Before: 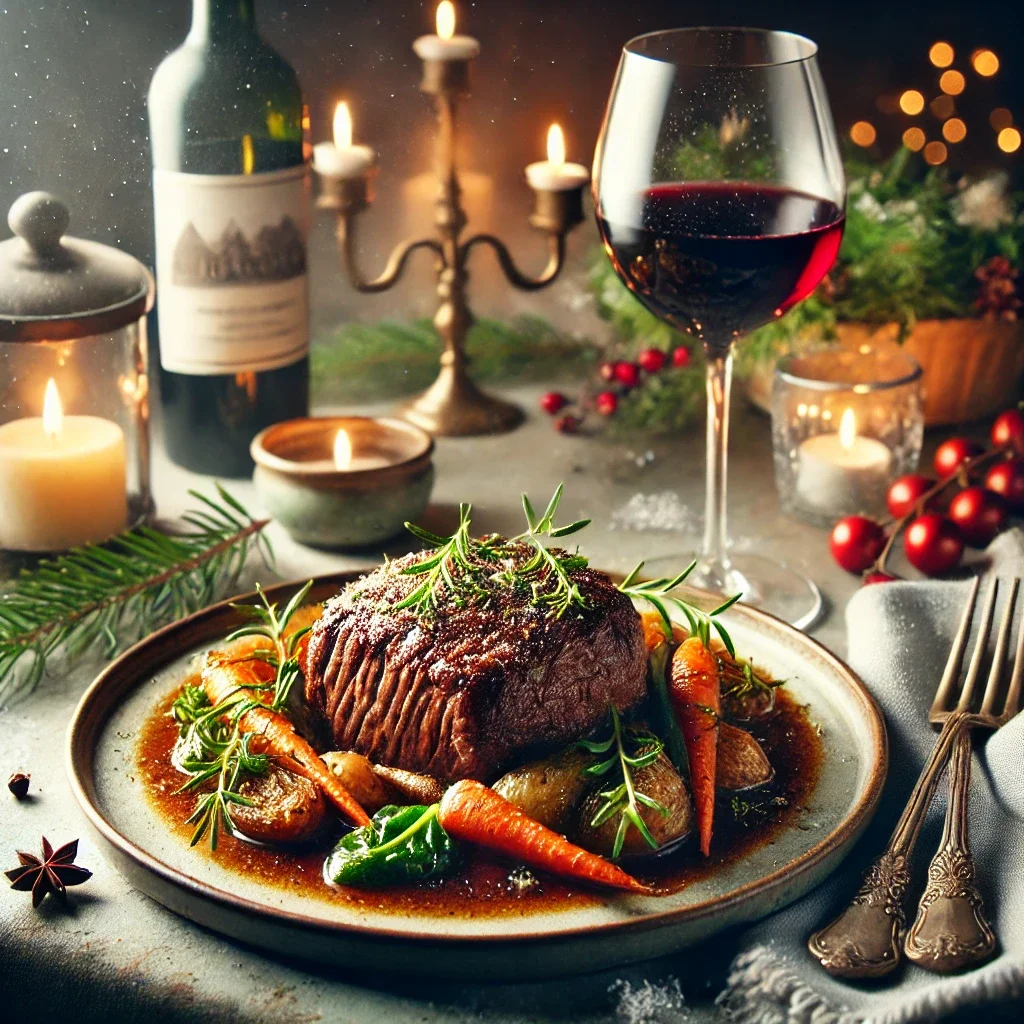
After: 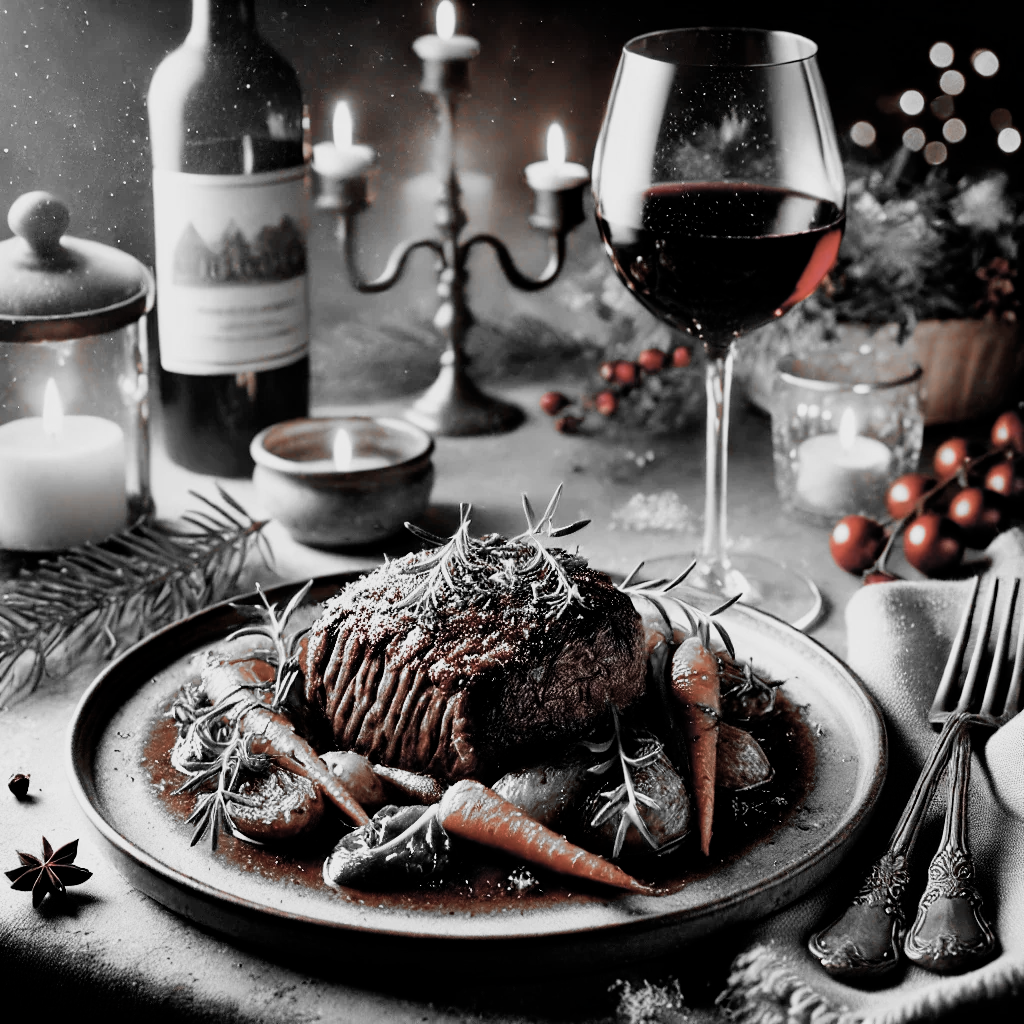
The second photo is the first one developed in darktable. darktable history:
color zones: curves: ch1 [(0, 0.006) (0.094, 0.285) (0.171, 0.001) (0.429, 0.001) (0.571, 0.003) (0.714, 0.004) (0.857, 0.004) (1, 0.006)]
local contrast: mode bilateral grid, contrast 20, coarseness 50, detail 102%, midtone range 0.2
filmic rgb: black relative exposure -5 EV, white relative exposure 3.5 EV, hardness 3.19, contrast 1.3, highlights saturation mix -50%
